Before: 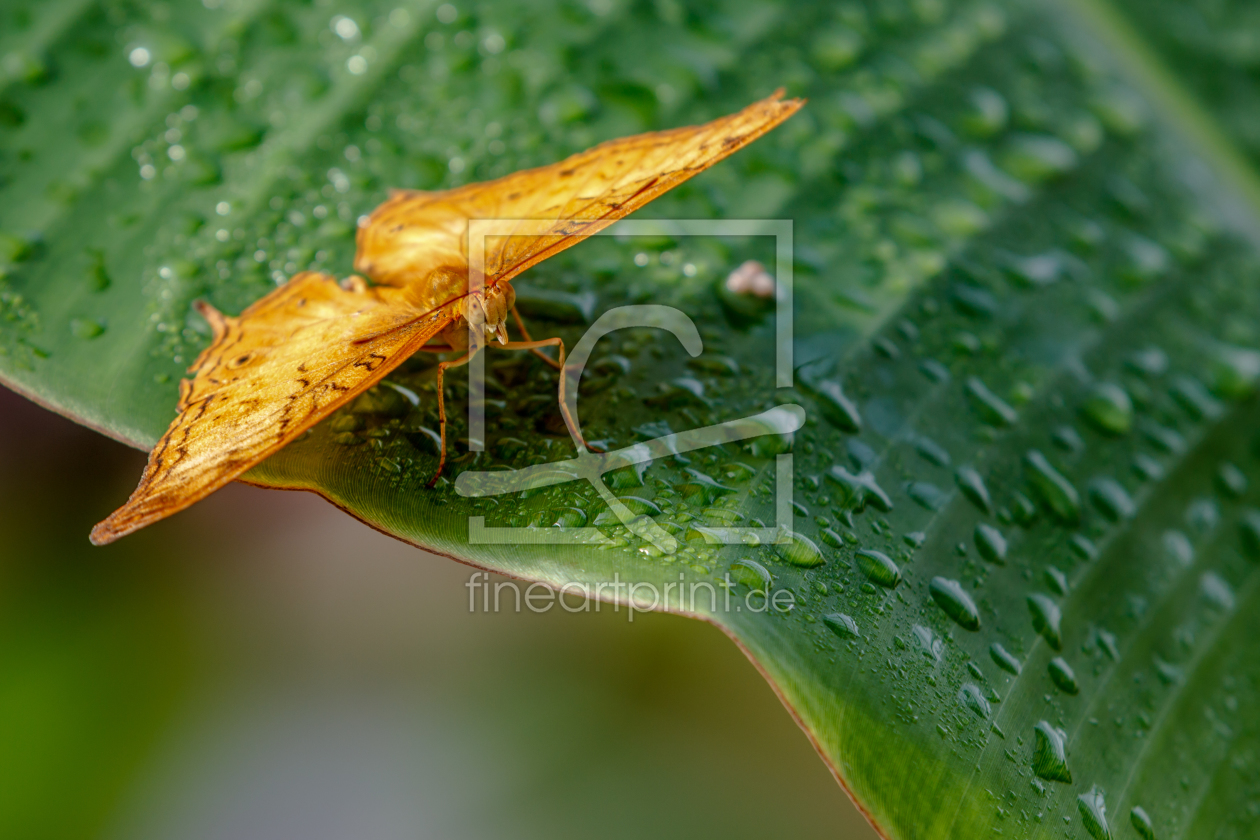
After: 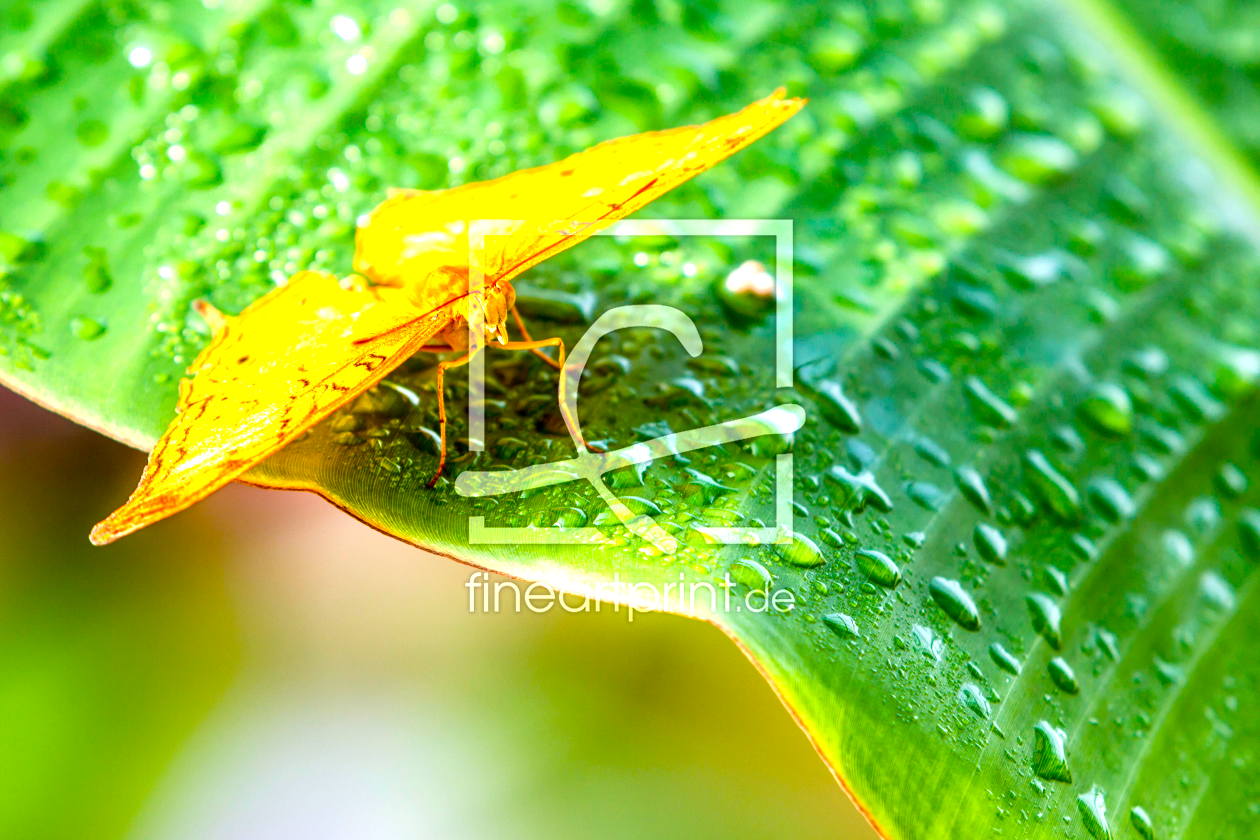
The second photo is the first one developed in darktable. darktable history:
color balance rgb: shadows lift › luminance -9.406%, power › chroma 0.667%, power › hue 60°, linear chroma grading › global chroma 14.488%, perceptual saturation grading › global saturation 17.737%
exposure: exposure 1.99 EV, compensate highlight preservation false
